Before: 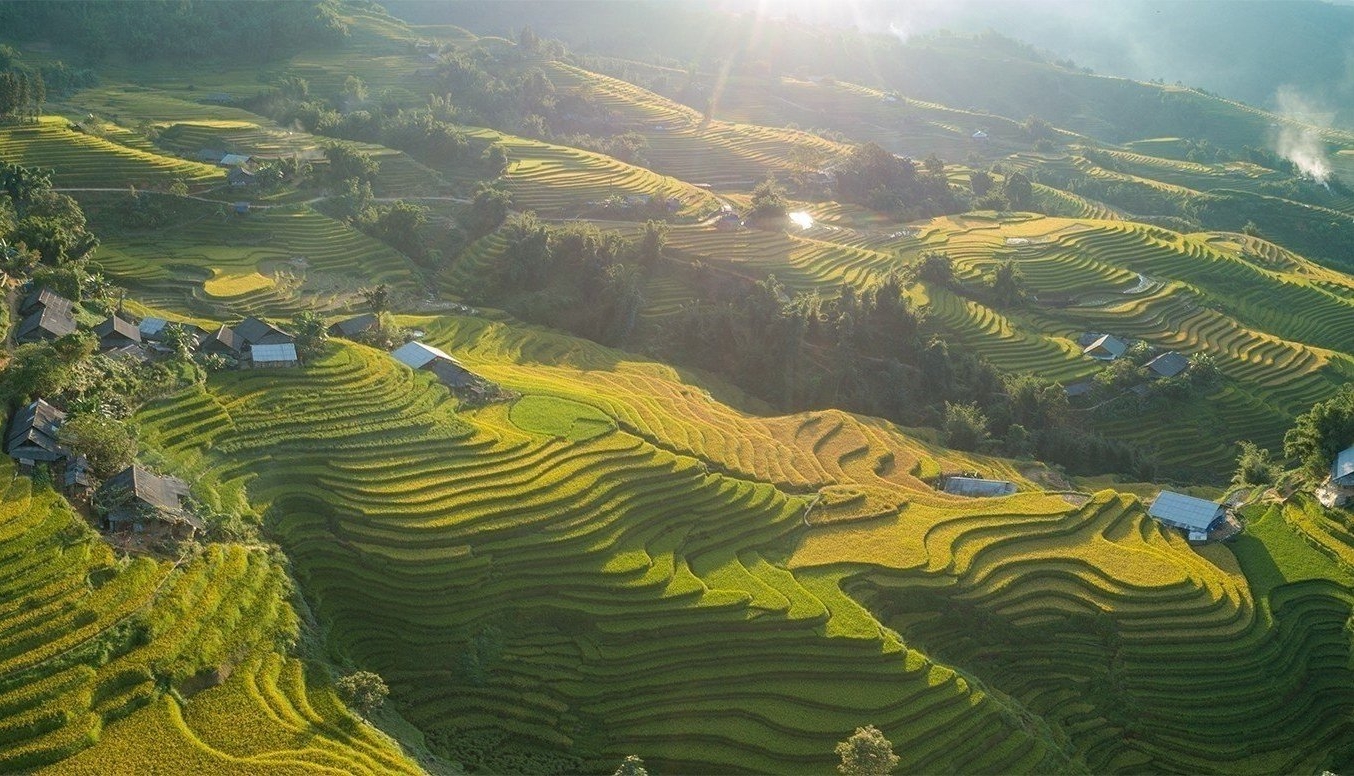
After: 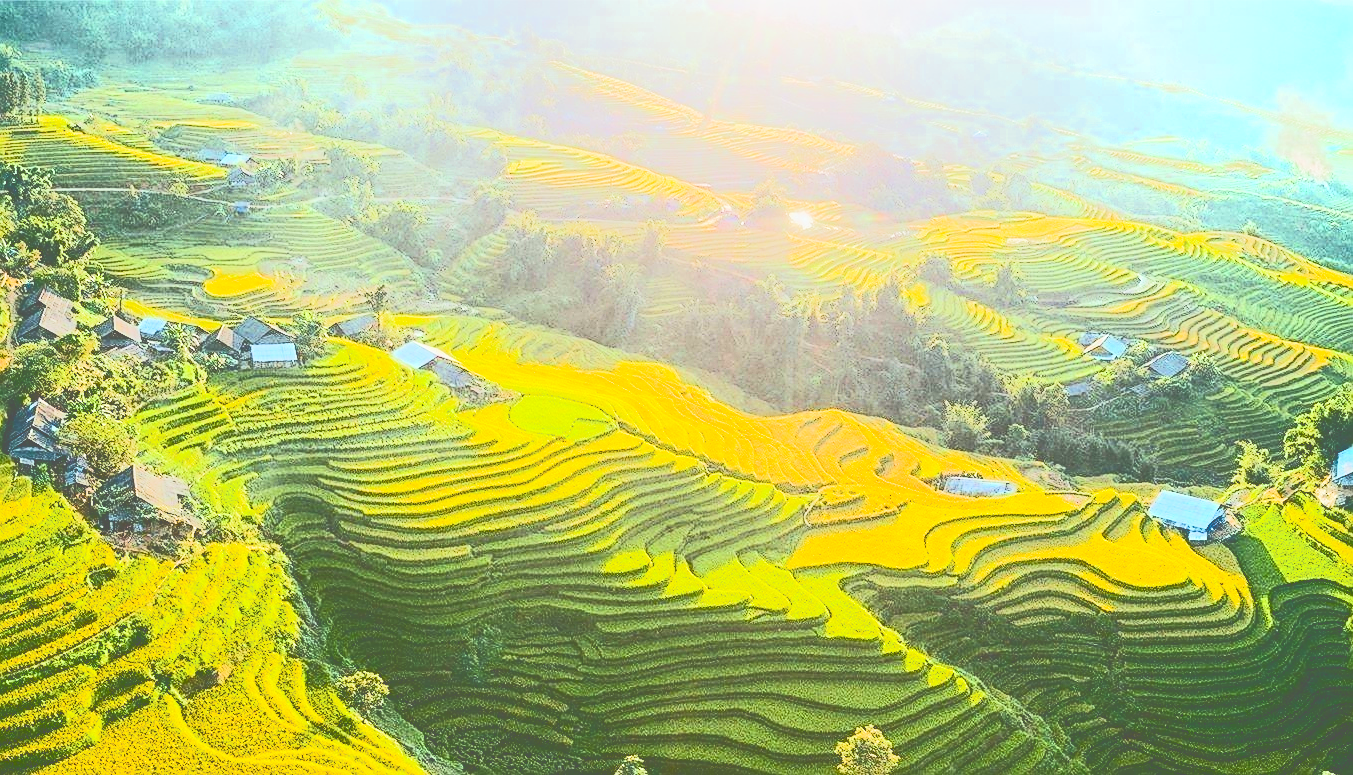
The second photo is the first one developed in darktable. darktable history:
sharpen: on, module defaults
contrast brightness saturation: contrast 0.196, brightness 0.158, saturation 0.229
color zones: curves: ch0 [(0.25, 0.5) (0.463, 0.627) (0.484, 0.637) (0.75, 0.5)]
filmic rgb: black relative exposure -5.14 EV, white relative exposure 3.97 EV, hardness 2.9, contrast 1.301, highlights saturation mix -28.66%
tone curve: curves: ch0 [(0, 0) (0.003, 0.331) (0.011, 0.333) (0.025, 0.333) (0.044, 0.334) (0.069, 0.335) (0.1, 0.338) (0.136, 0.342) (0.177, 0.347) (0.224, 0.352) (0.277, 0.359) (0.335, 0.39) (0.399, 0.434) (0.468, 0.509) (0.543, 0.615) (0.623, 0.731) (0.709, 0.814) (0.801, 0.88) (0.898, 0.921) (1, 1)], color space Lab, independent channels, preserve colors none
color balance rgb: perceptual saturation grading › global saturation 19.323%, global vibrance 20%
tone equalizer: -8 EV 0.988 EV, -7 EV 0.969 EV, -6 EV 1.02 EV, -5 EV 0.983 EV, -4 EV 1.02 EV, -3 EV 0.757 EV, -2 EV 0.47 EV, -1 EV 0.25 EV, edges refinement/feathering 500, mask exposure compensation -1.57 EV, preserve details no
